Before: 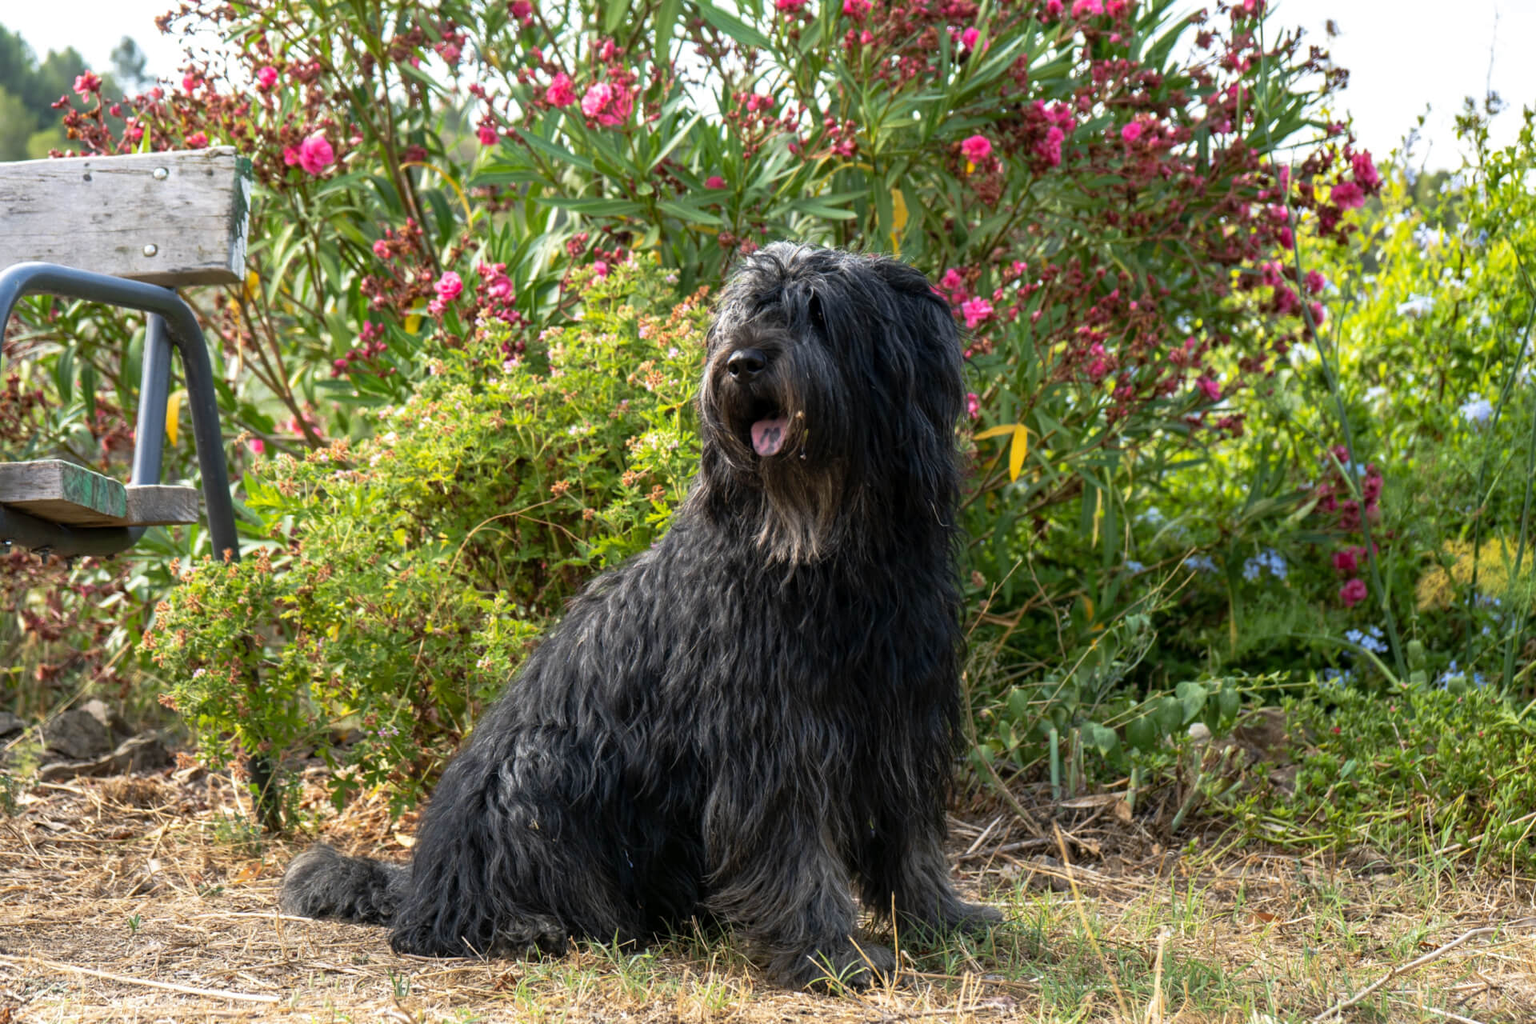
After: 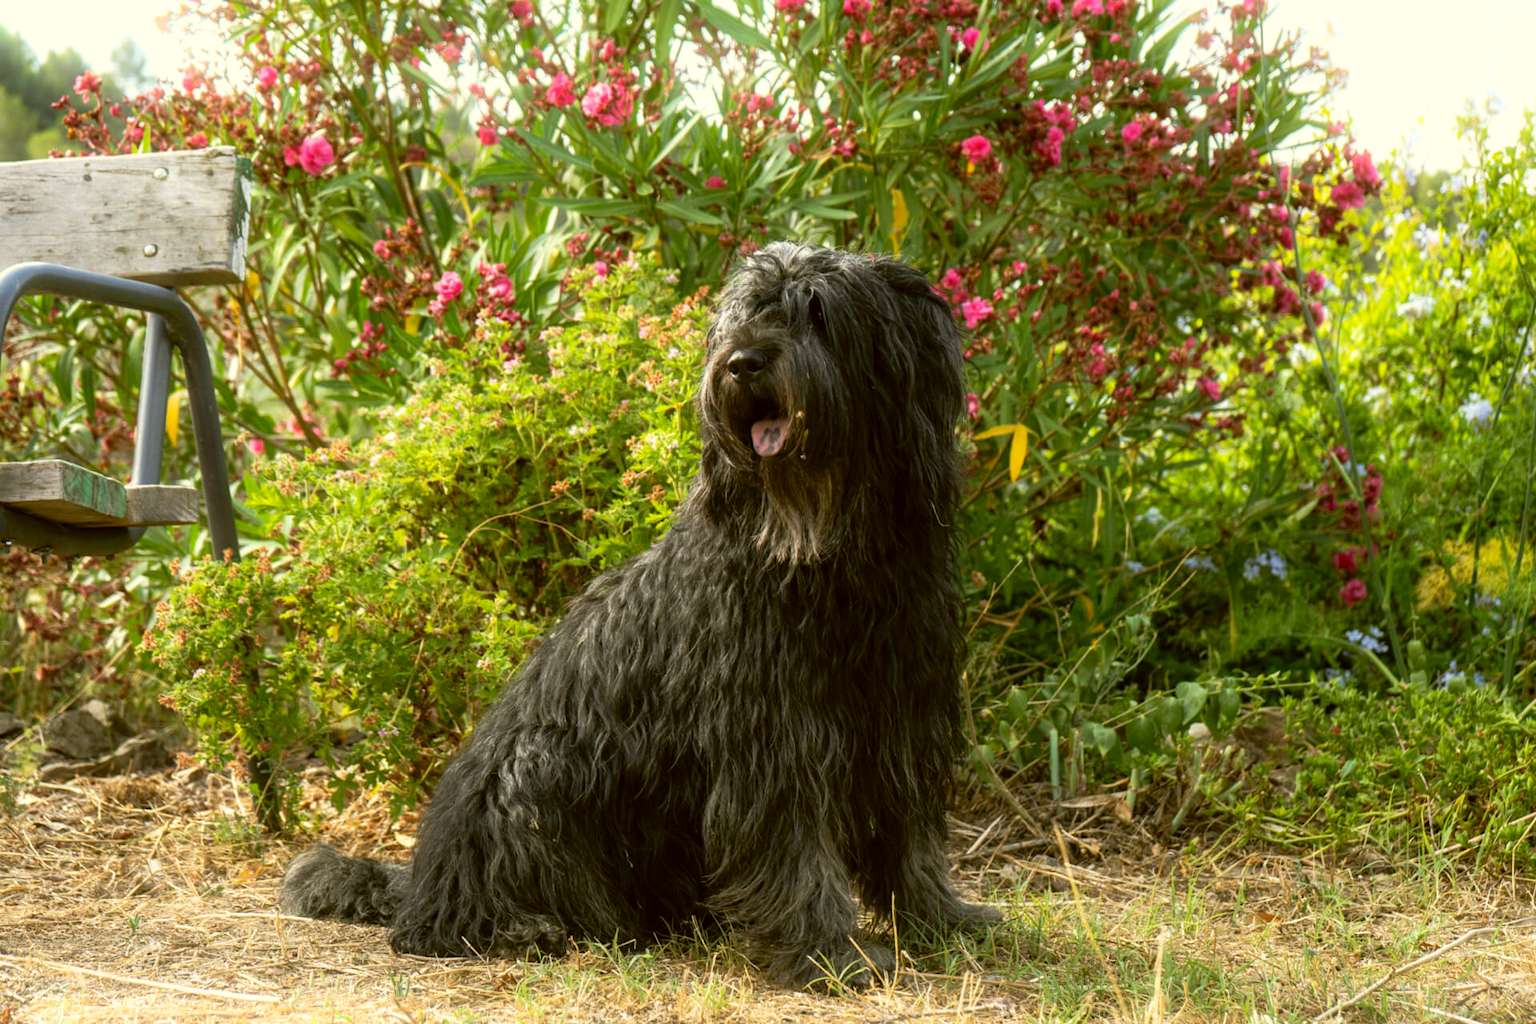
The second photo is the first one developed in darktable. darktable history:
bloom: size 5%, threshold 95%, strength 15%
color correction: highlights a* -1.43, highlights b* 10.12, shadows a* 0.395, shadows b* 19.35
